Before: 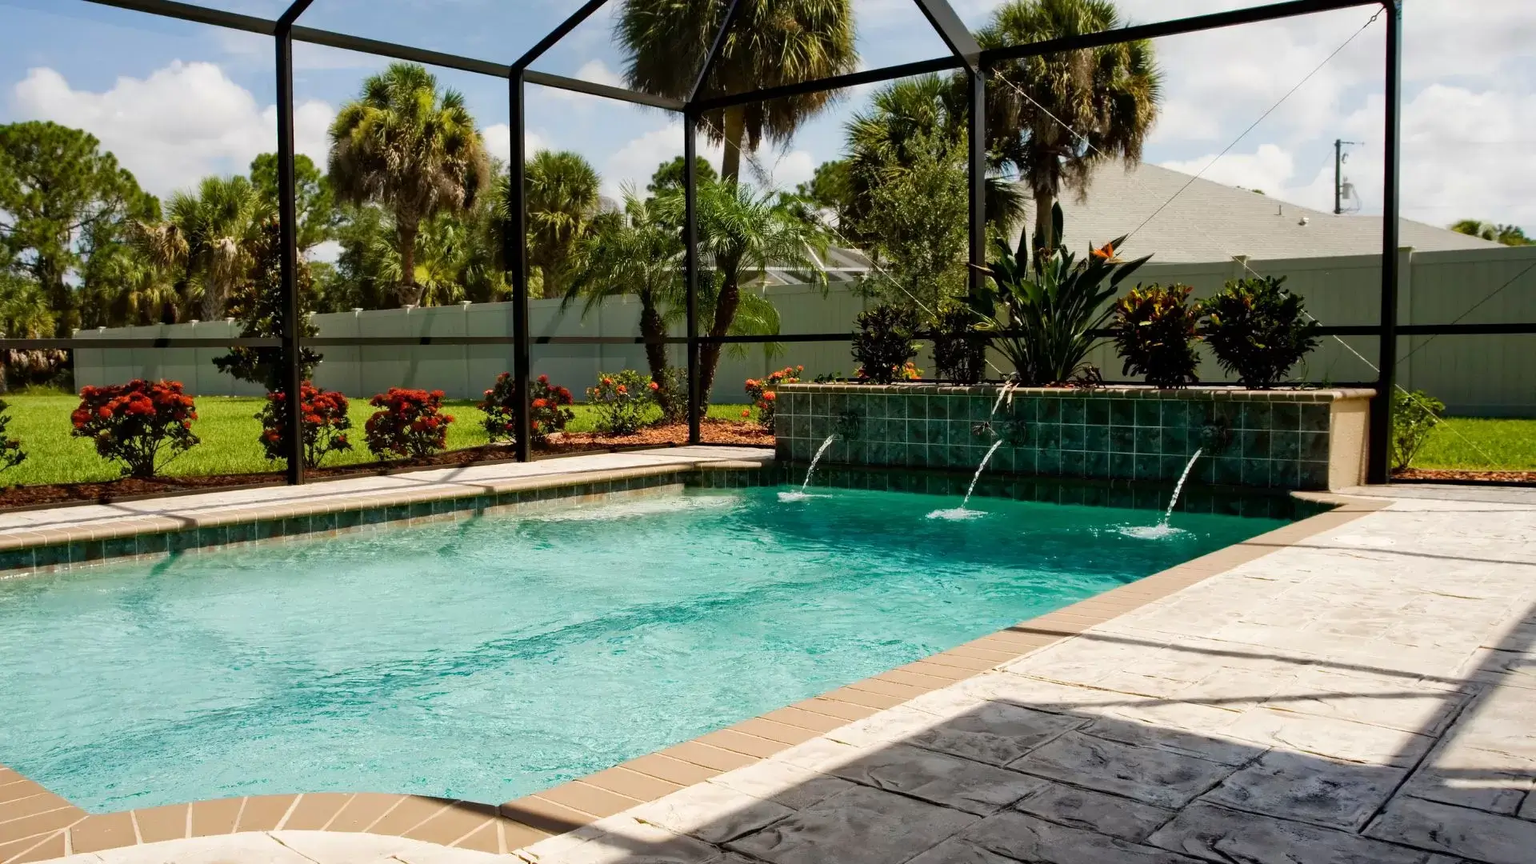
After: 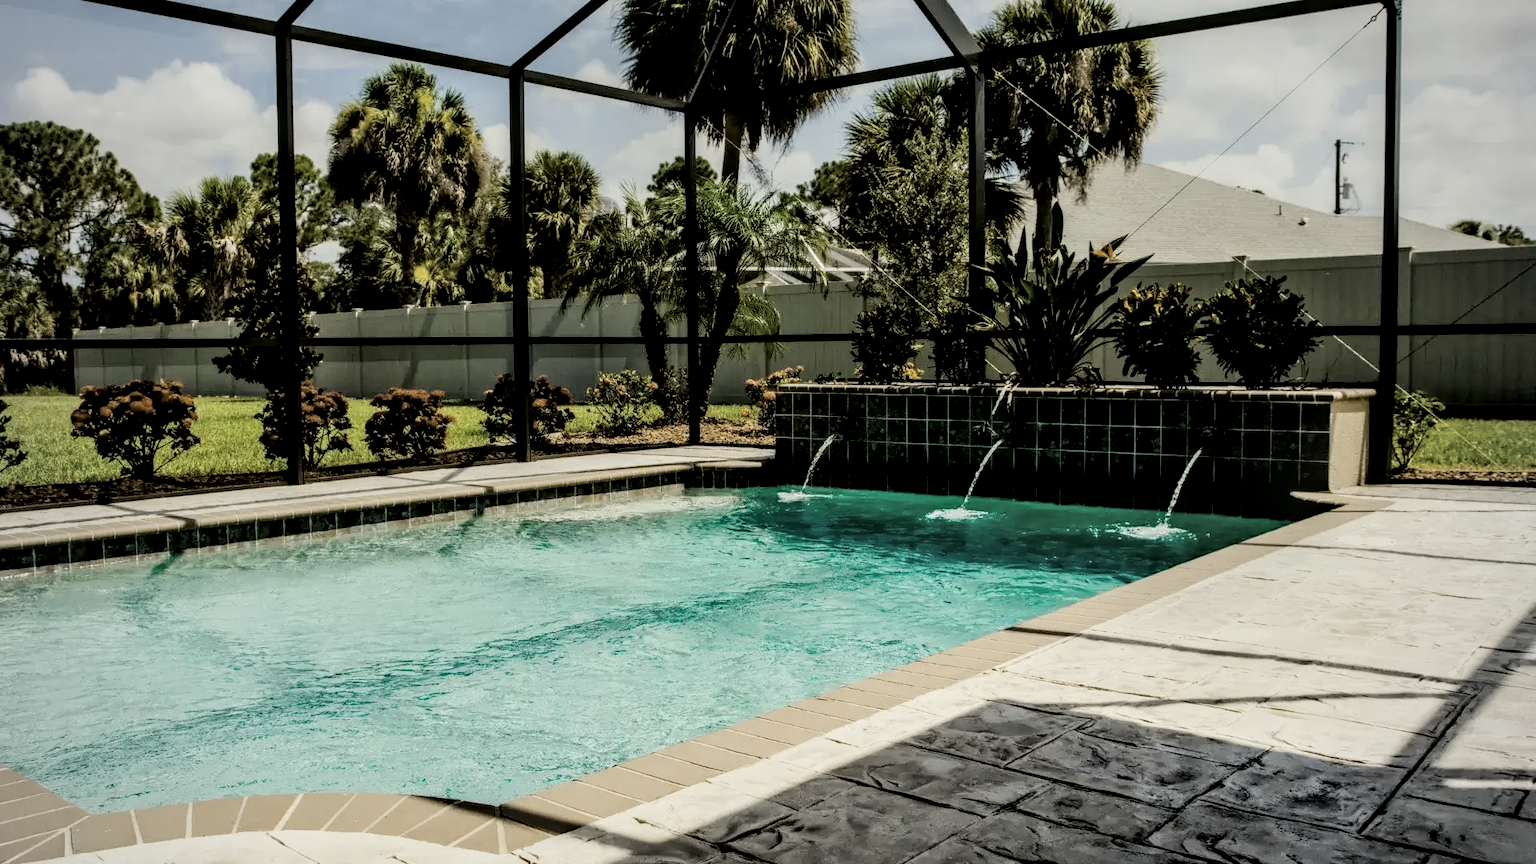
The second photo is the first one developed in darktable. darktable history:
vignetting: fall-off start 79.84%, brightness -0.28
filmic rgb: black relative exposure -5.15 EV, white relative exposure 3.96 EV, threshold 2.97 EV, hardness 2.9, contrast 1.297, color science v6 (2022), iterations of high-quality reconstruction 0, enable highlight reconstruction true
local contrast: highlights 21%, detail 150%
tone curve: curves: ch1 [(0, 0) (0.173, 0.145) (0.467, 0.477) (0.808, 0.611) (1, 1)]; ch2 [(0, 0) (0.255, 0.314) (0.498, 0.509) (0.694, 0.64) (1, 1)], color space Lab, independent channels, preserve colors none
